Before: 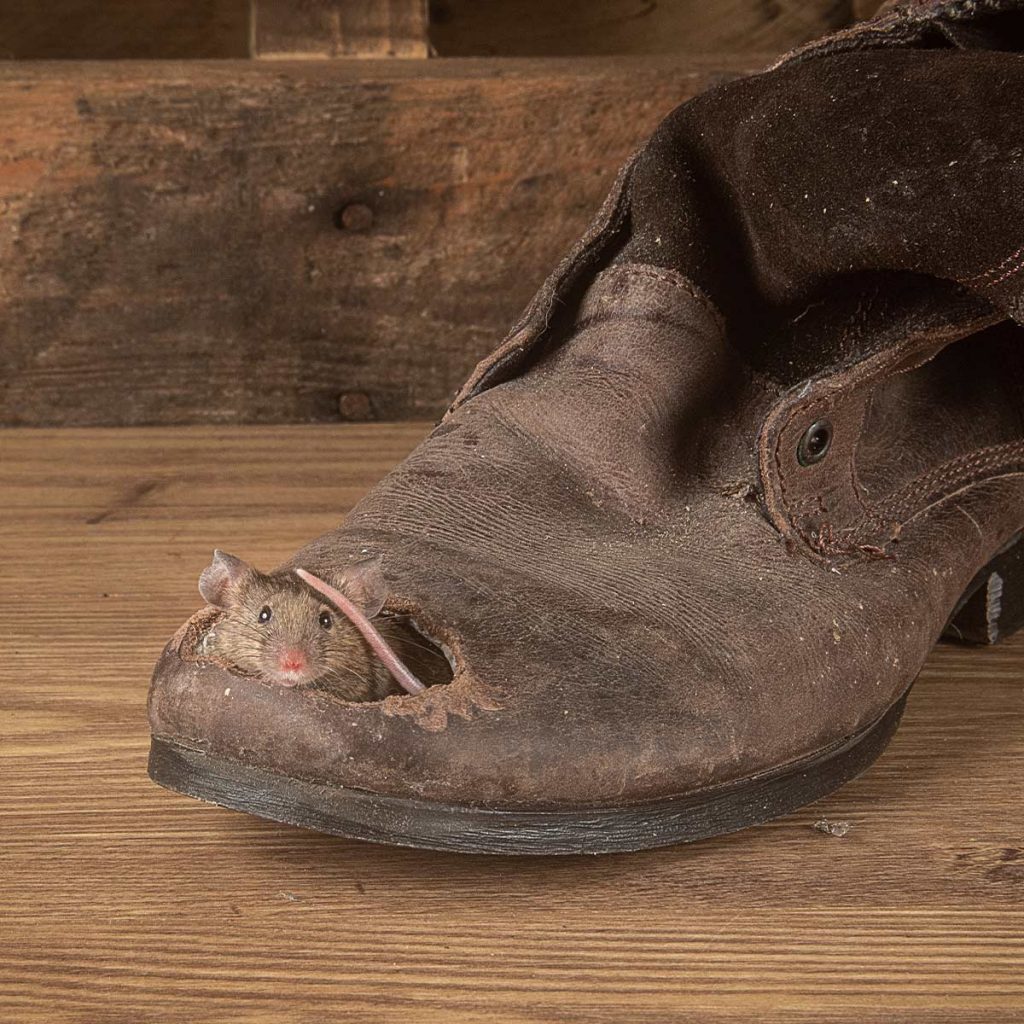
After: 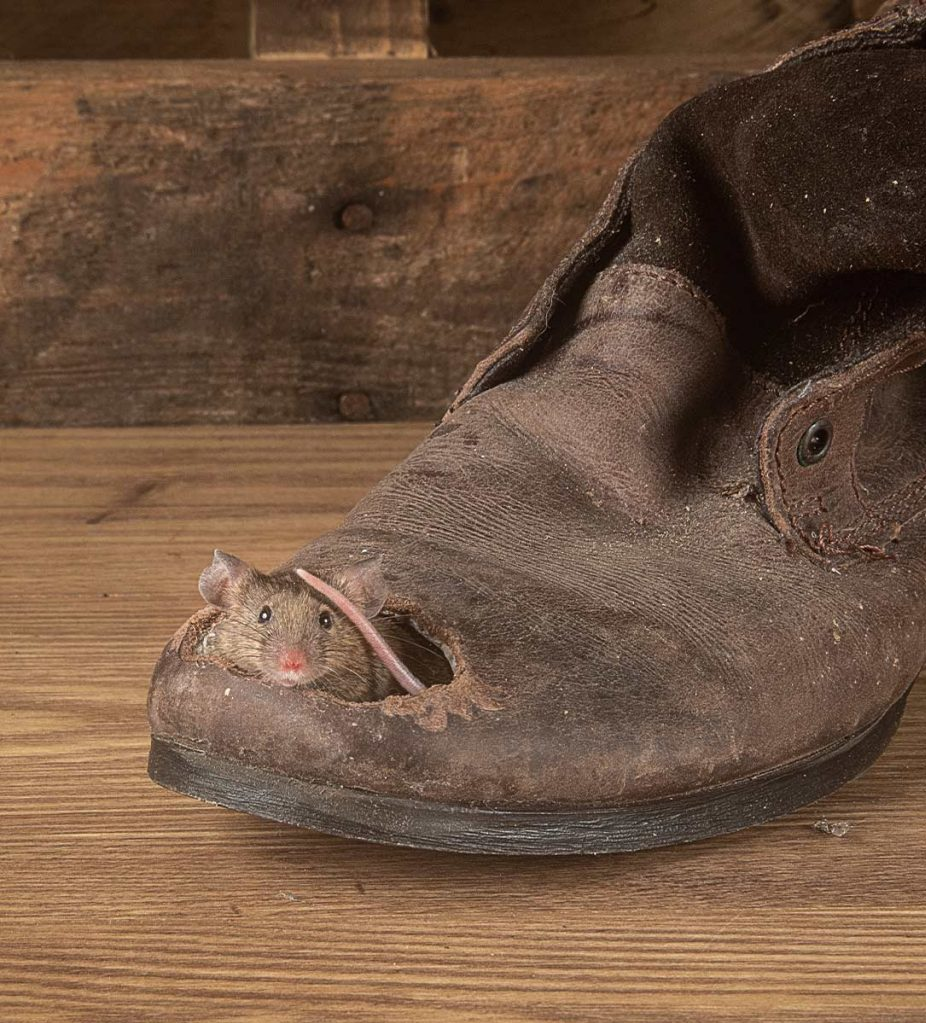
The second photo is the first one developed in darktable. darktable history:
crop: right 9.5%, bottom 0.026%
